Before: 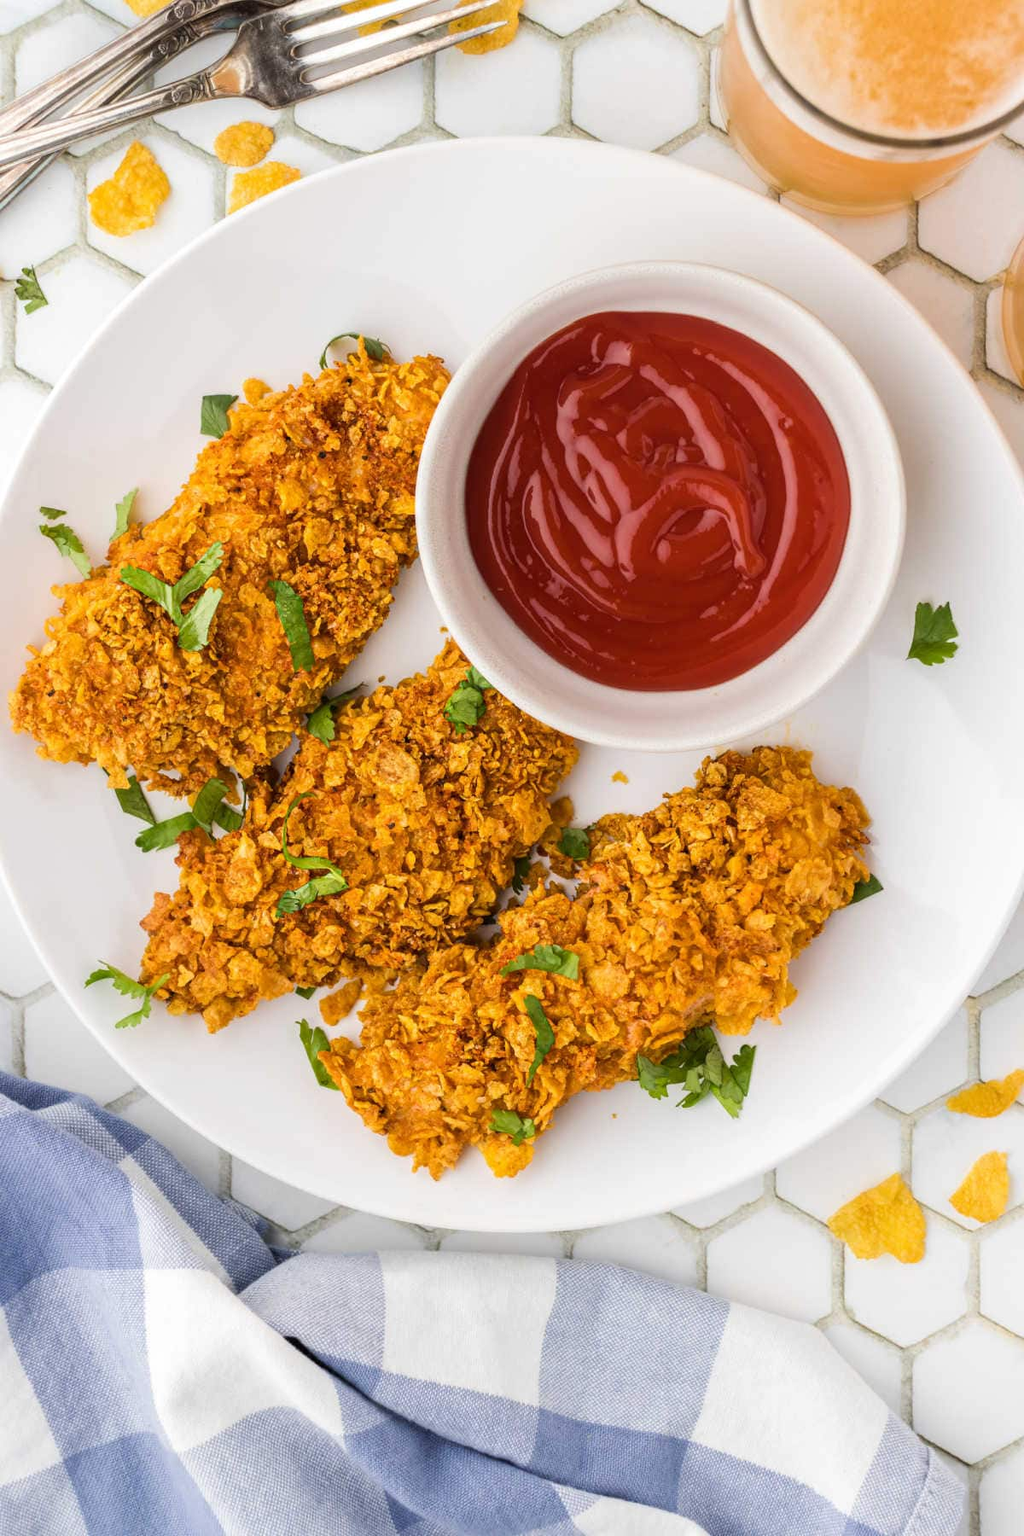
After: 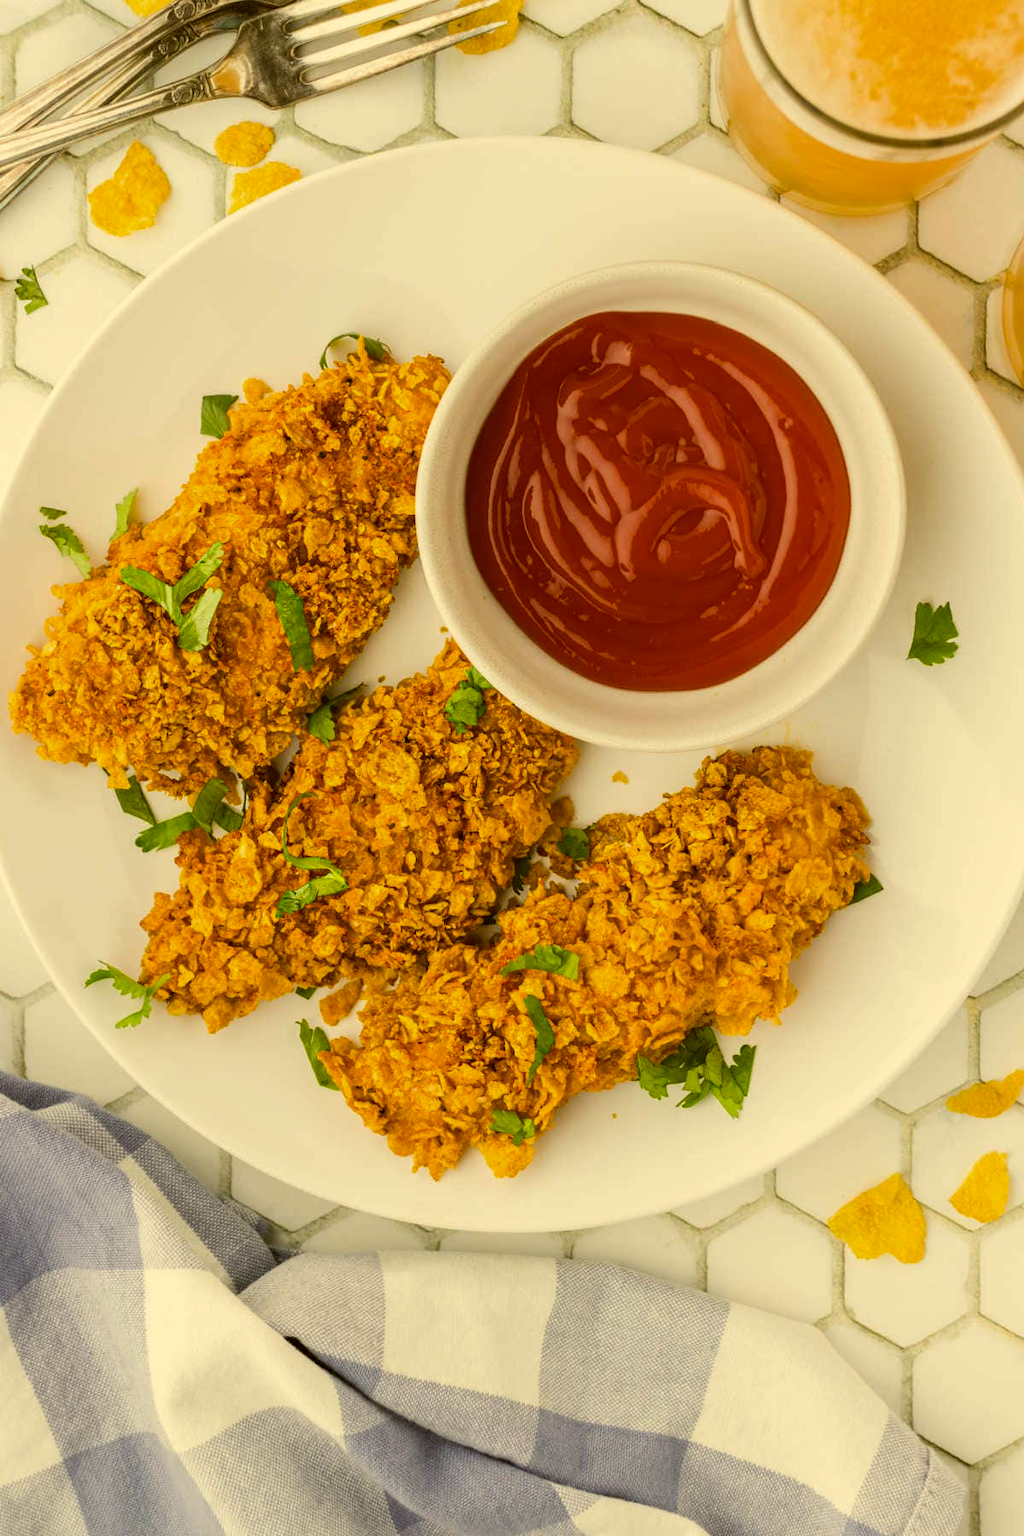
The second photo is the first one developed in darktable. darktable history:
color correction: highlights a* 0.112, highlights b* 28.75, shadows a* -0.257, shadows b* 21.4
exposure: exposure -0.171 EV, compensate highlight preservation false
